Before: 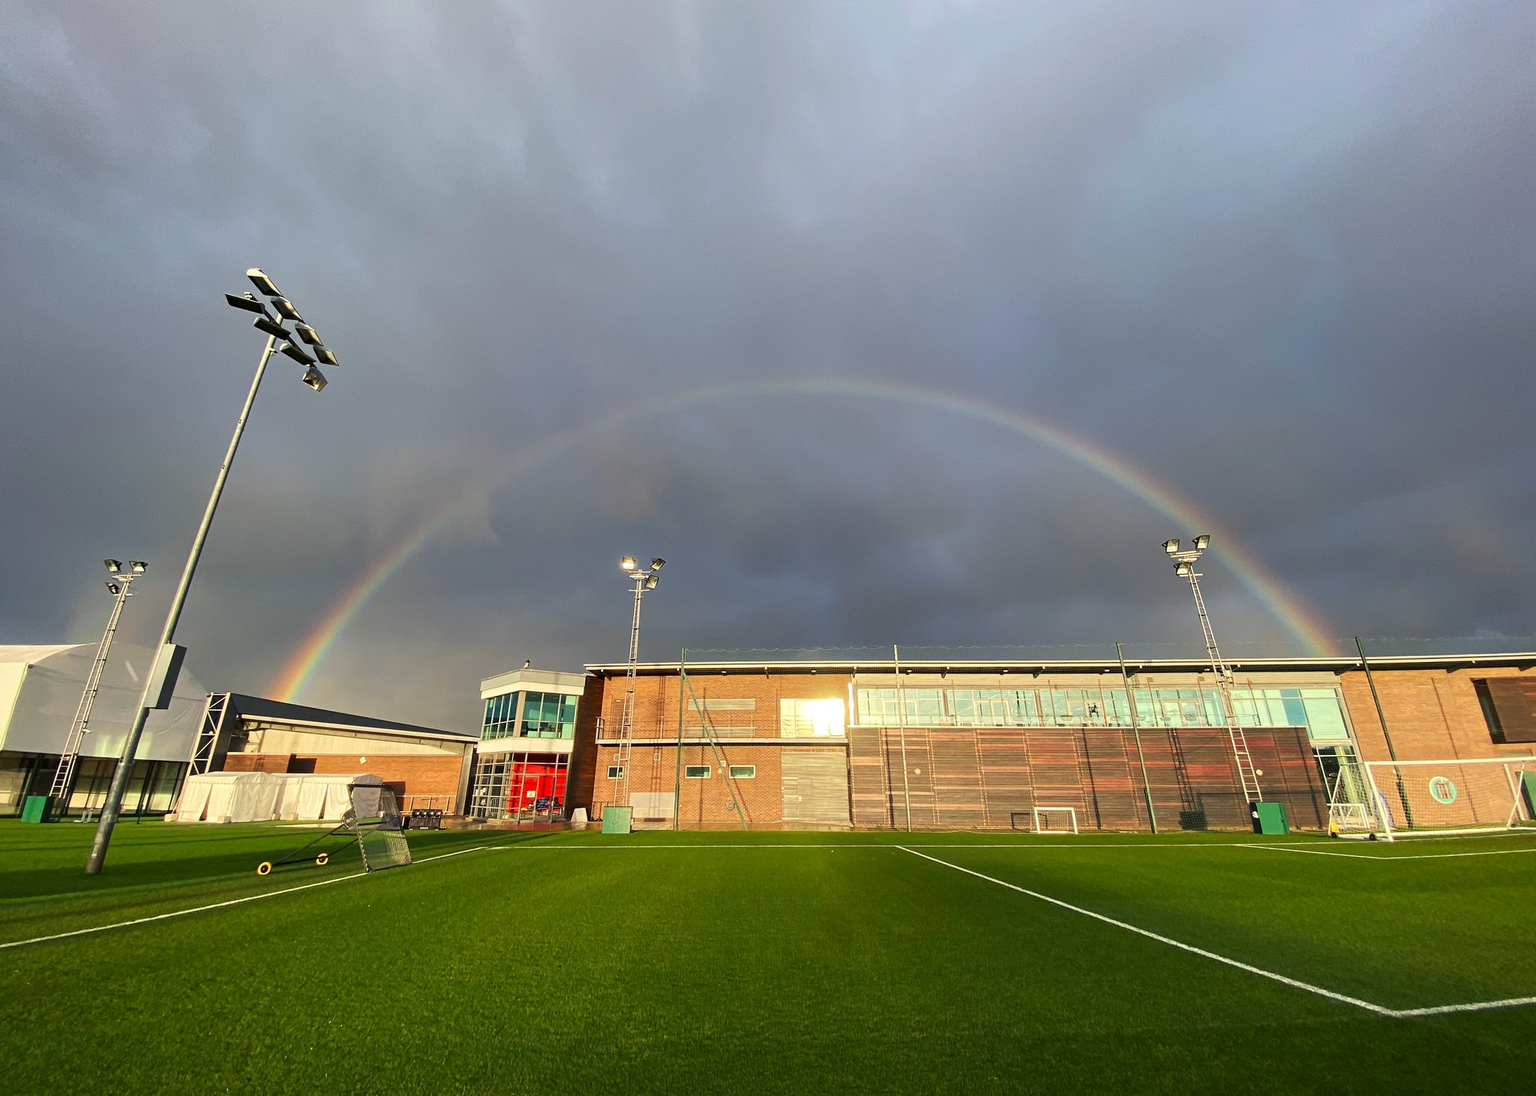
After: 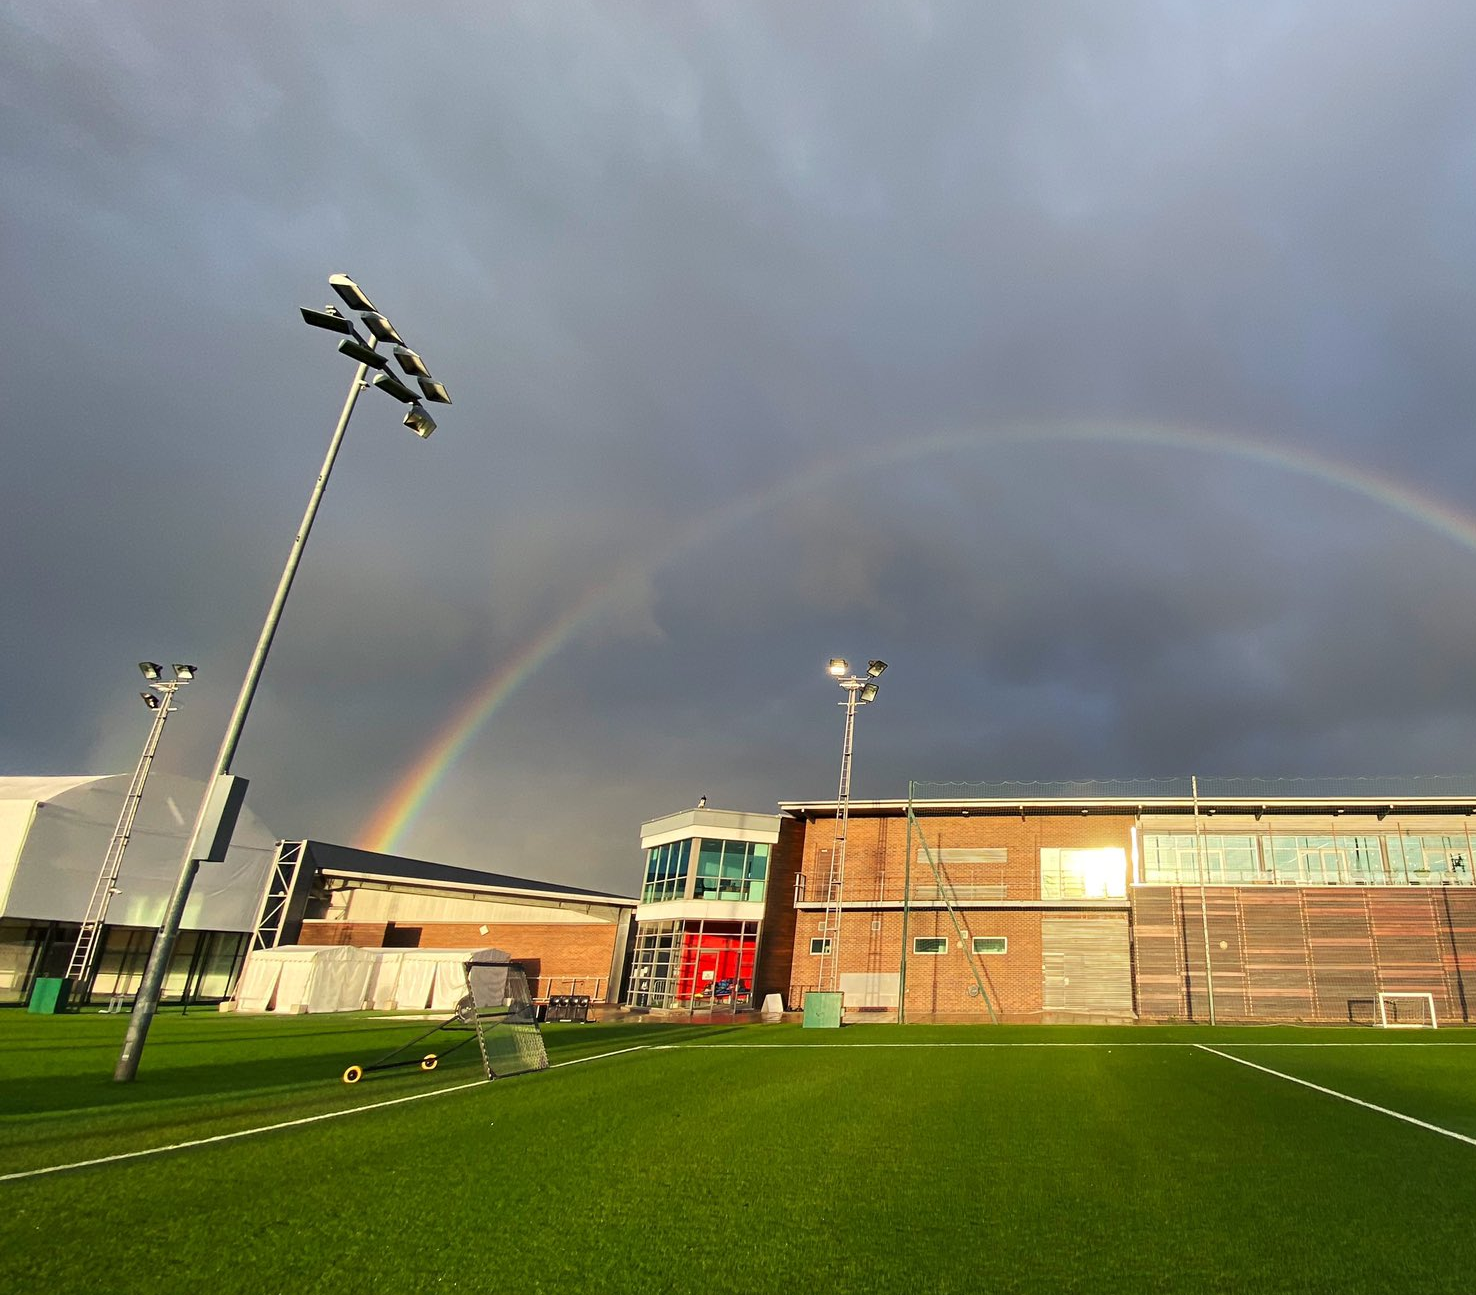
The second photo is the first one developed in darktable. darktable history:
crop: top 5.775%, right 27.893%, bottom 5.616%
